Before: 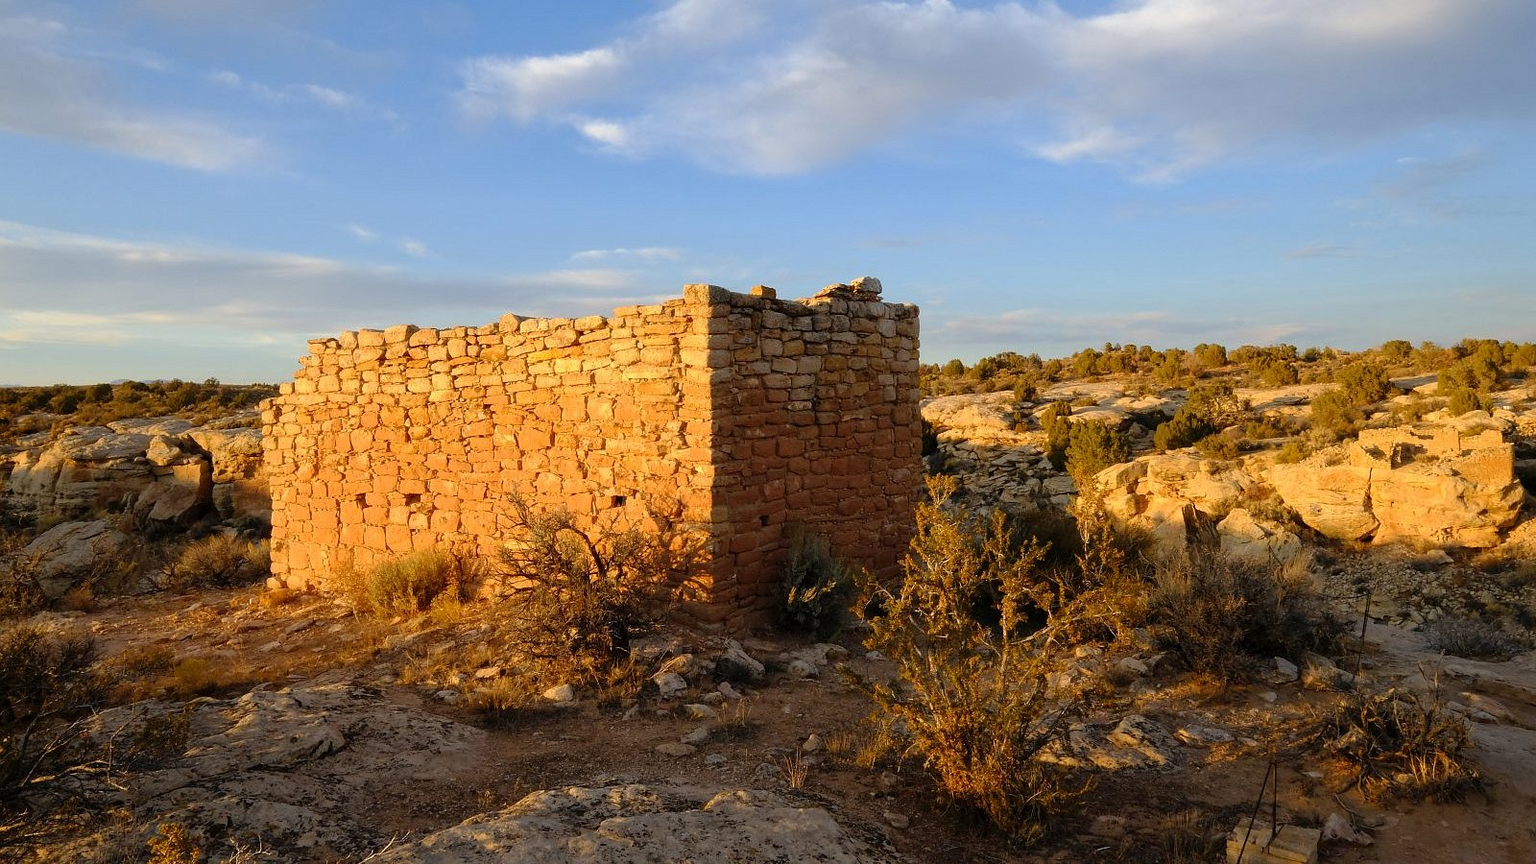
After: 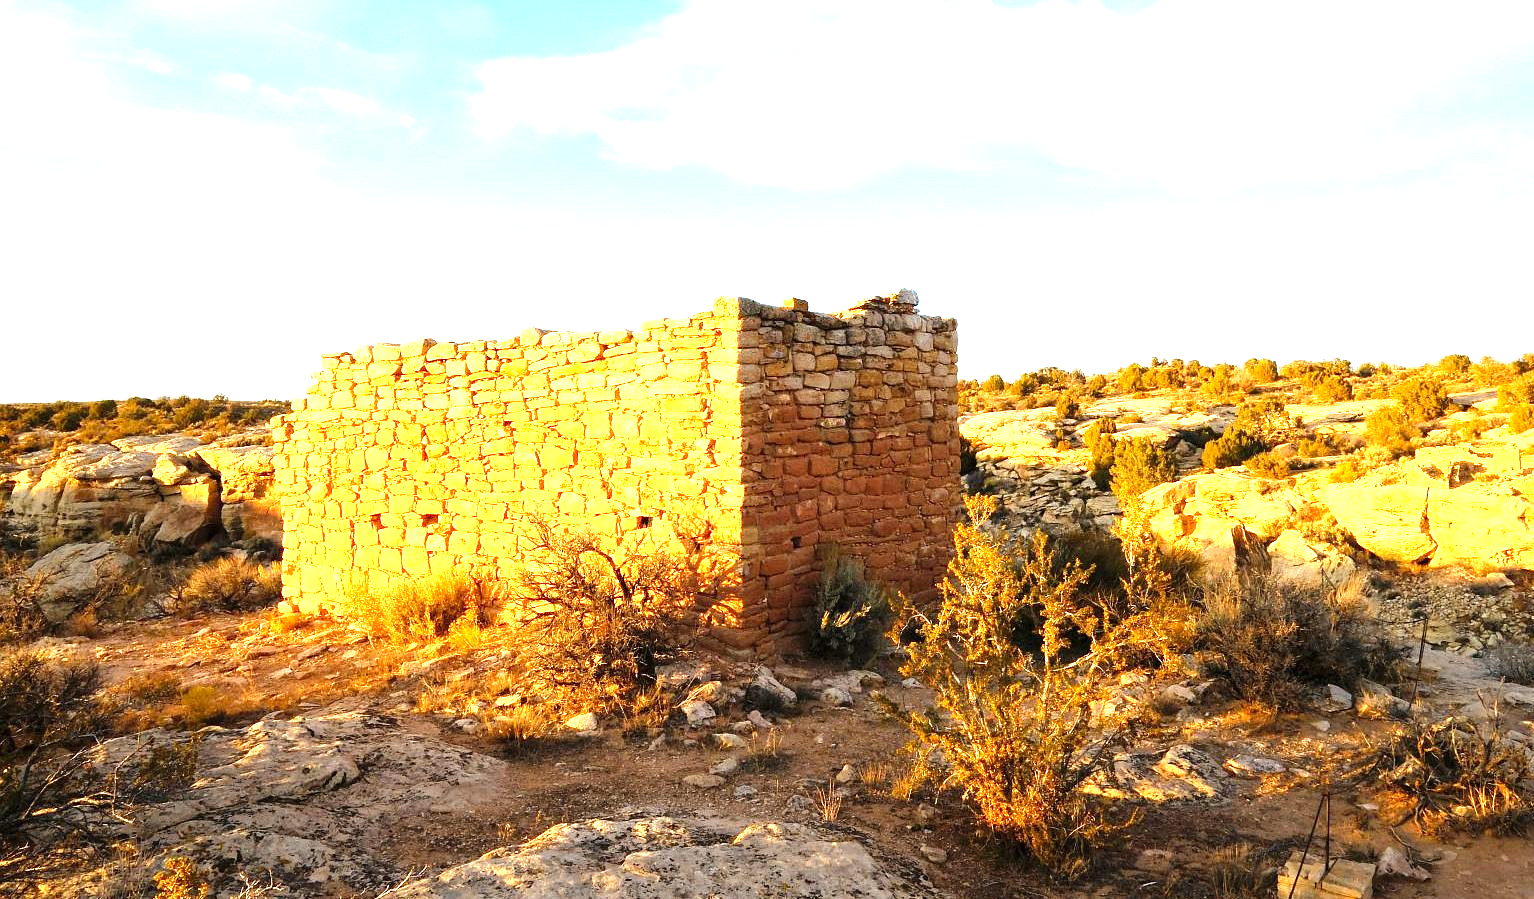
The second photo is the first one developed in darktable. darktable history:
crop: right 4.091%, bottom 0.051%
levels: levels [0, 0.374, 0.749]
exposure: black level correction 0, exposure 0.889 EV, compensate highlight preservation false
